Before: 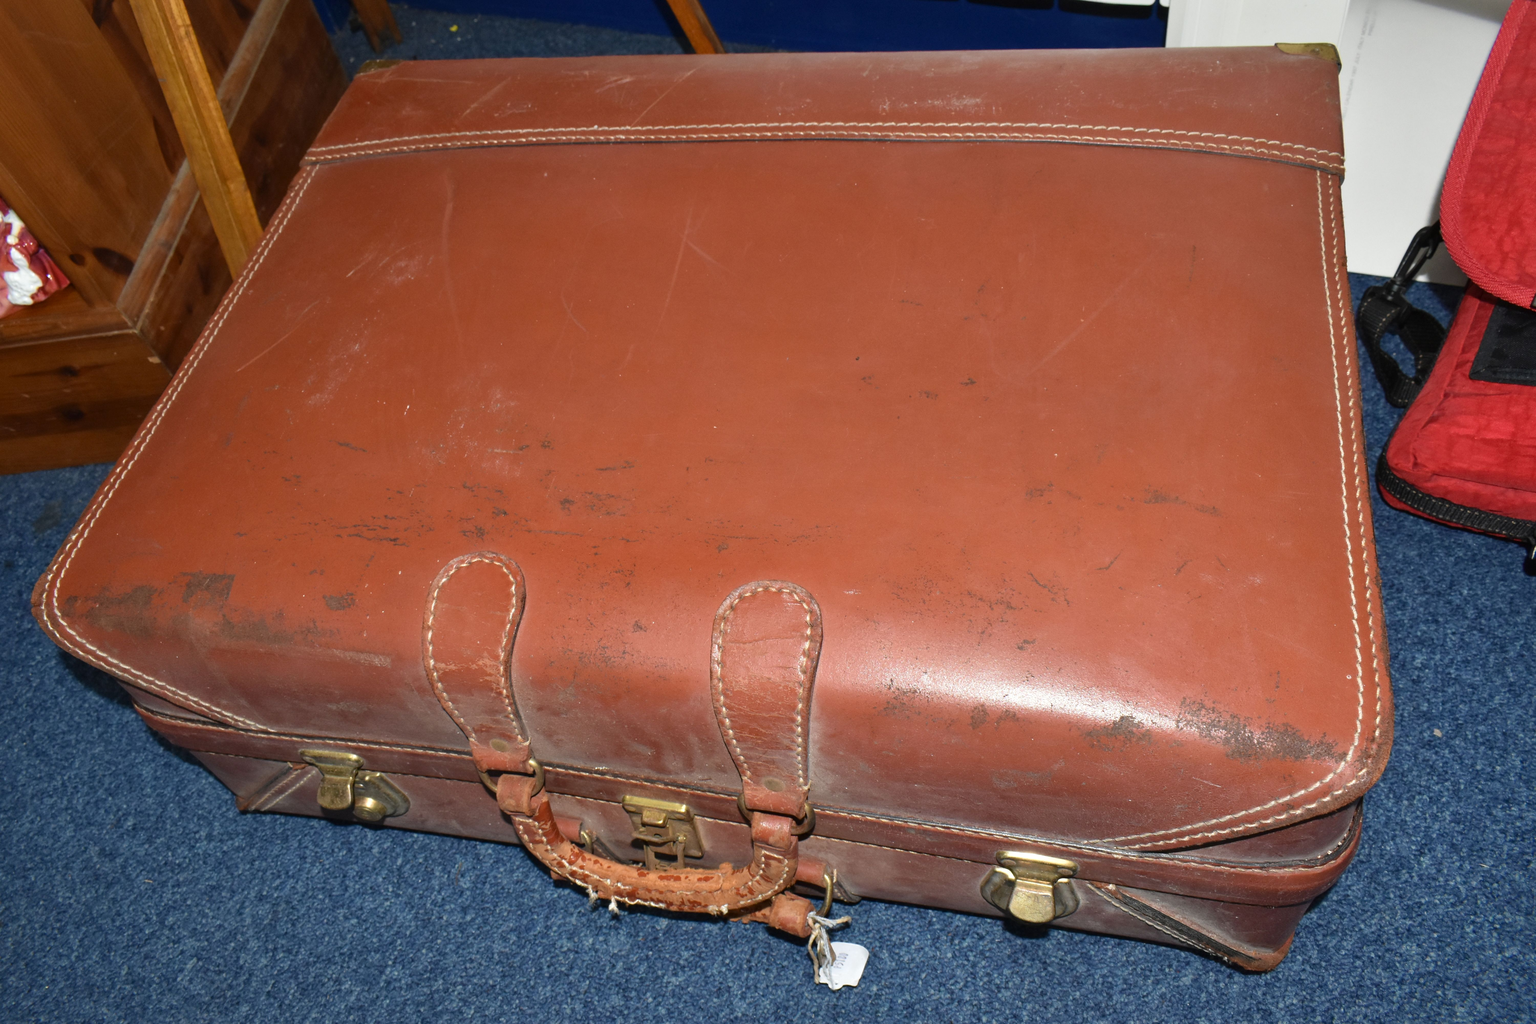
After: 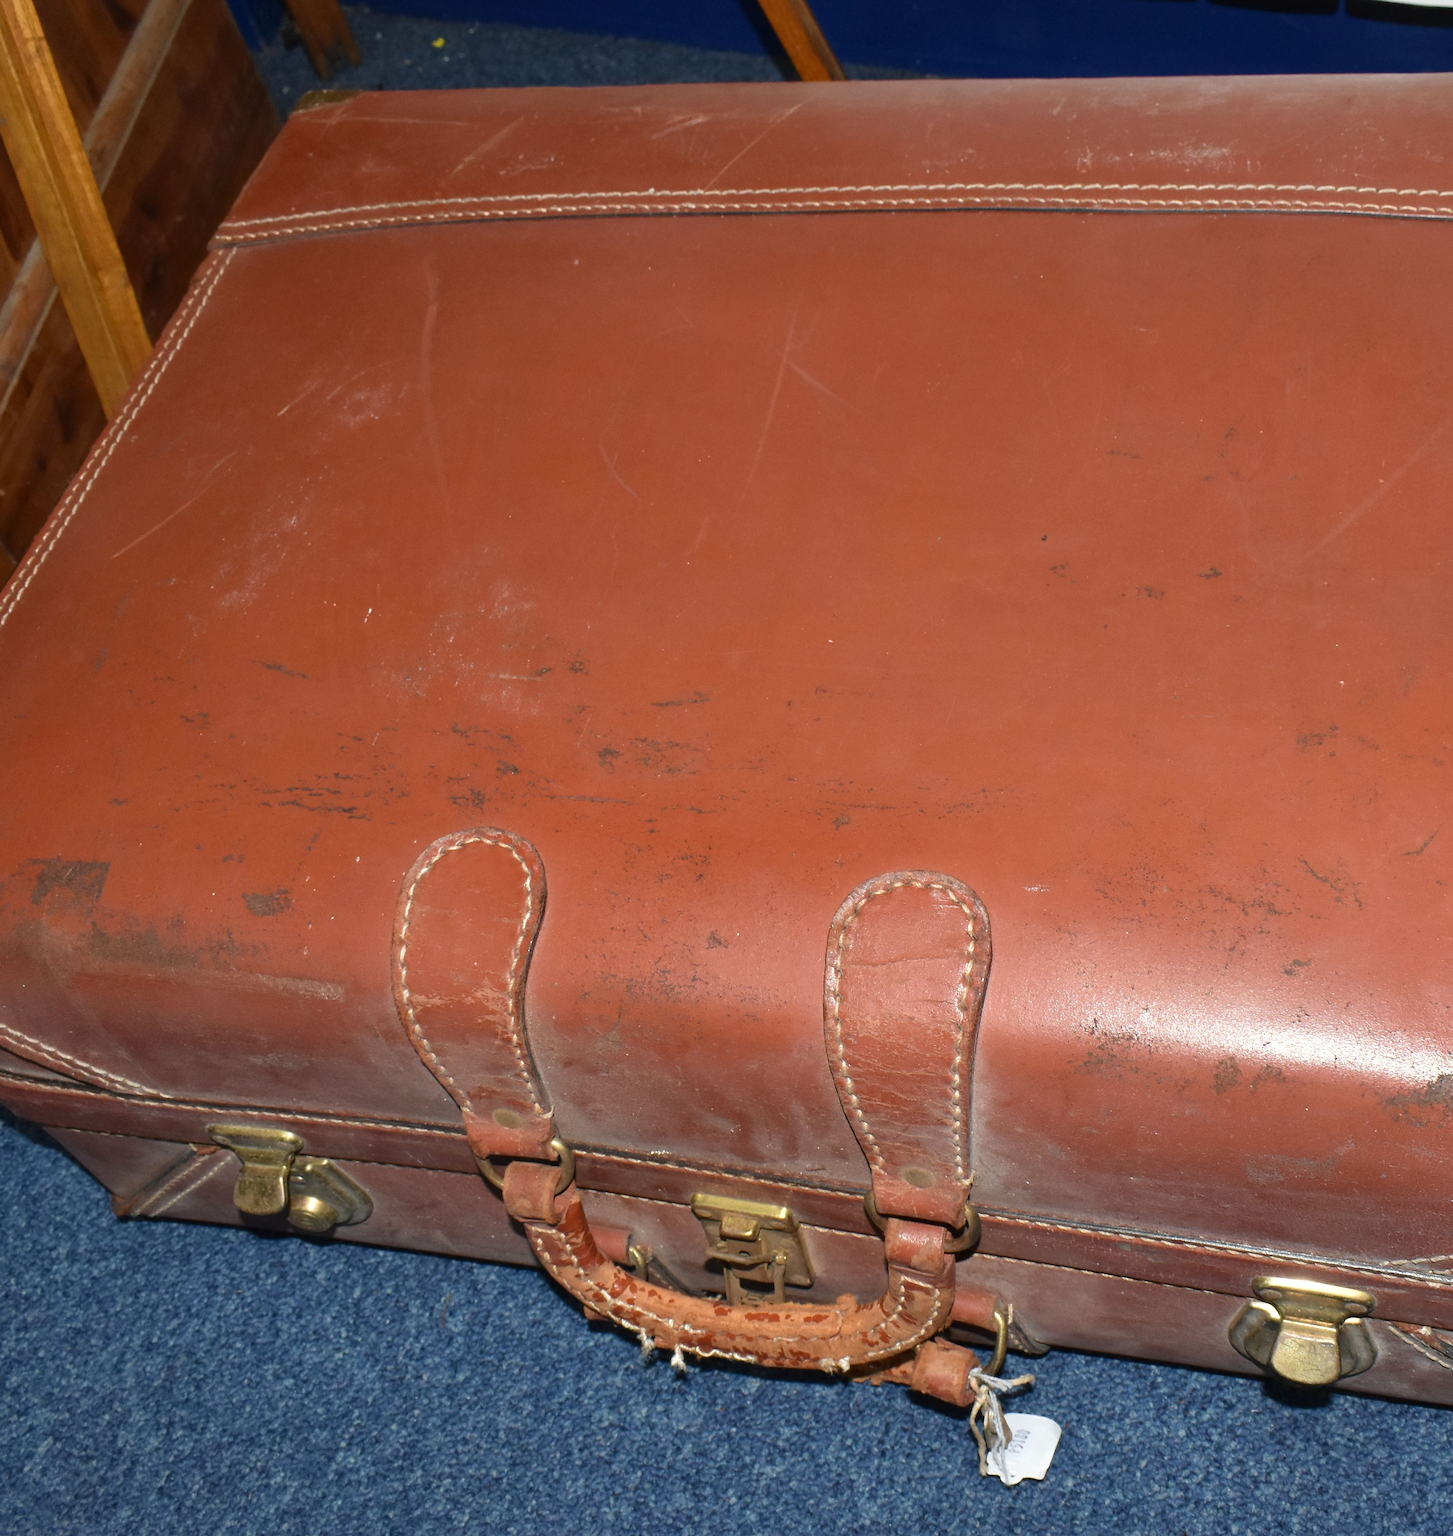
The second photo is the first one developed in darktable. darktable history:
sharpen: radius 0.992, threshold 0.854
crop: left 10.527%, right 26.364%
